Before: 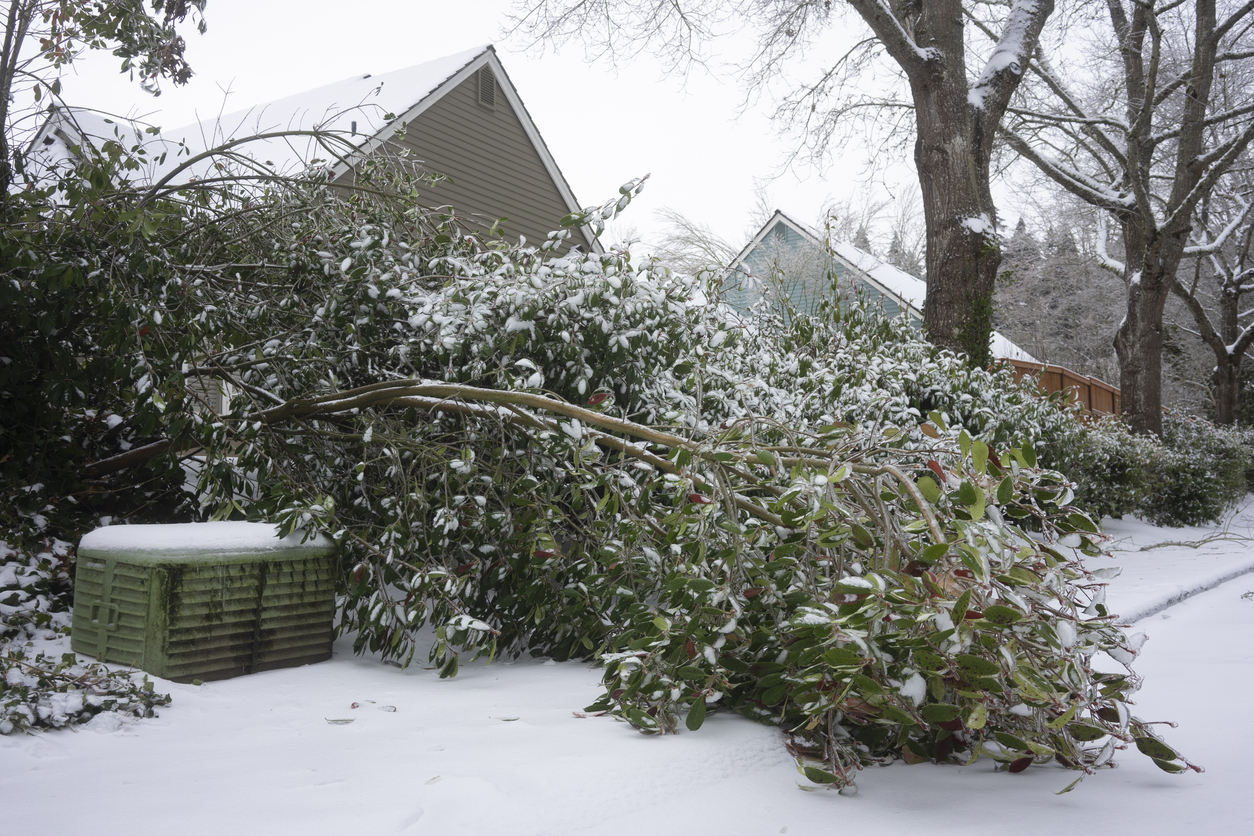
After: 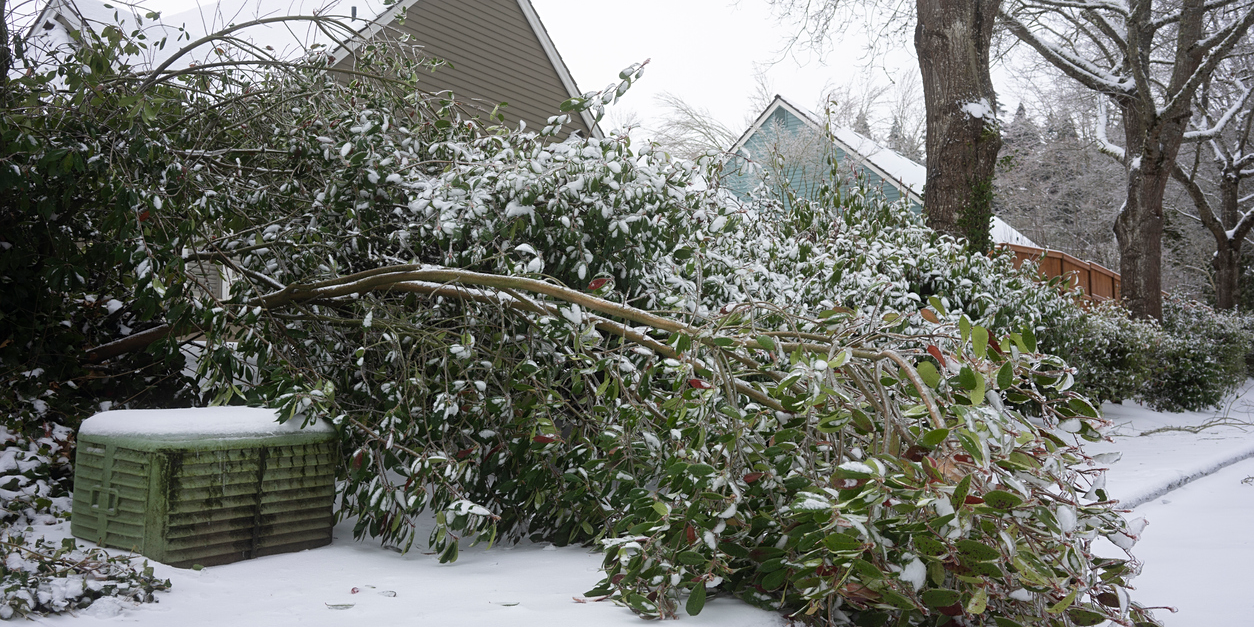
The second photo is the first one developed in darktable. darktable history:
sharpen: amount 0.2
crop: top 13.819%, bottom 11.169%
